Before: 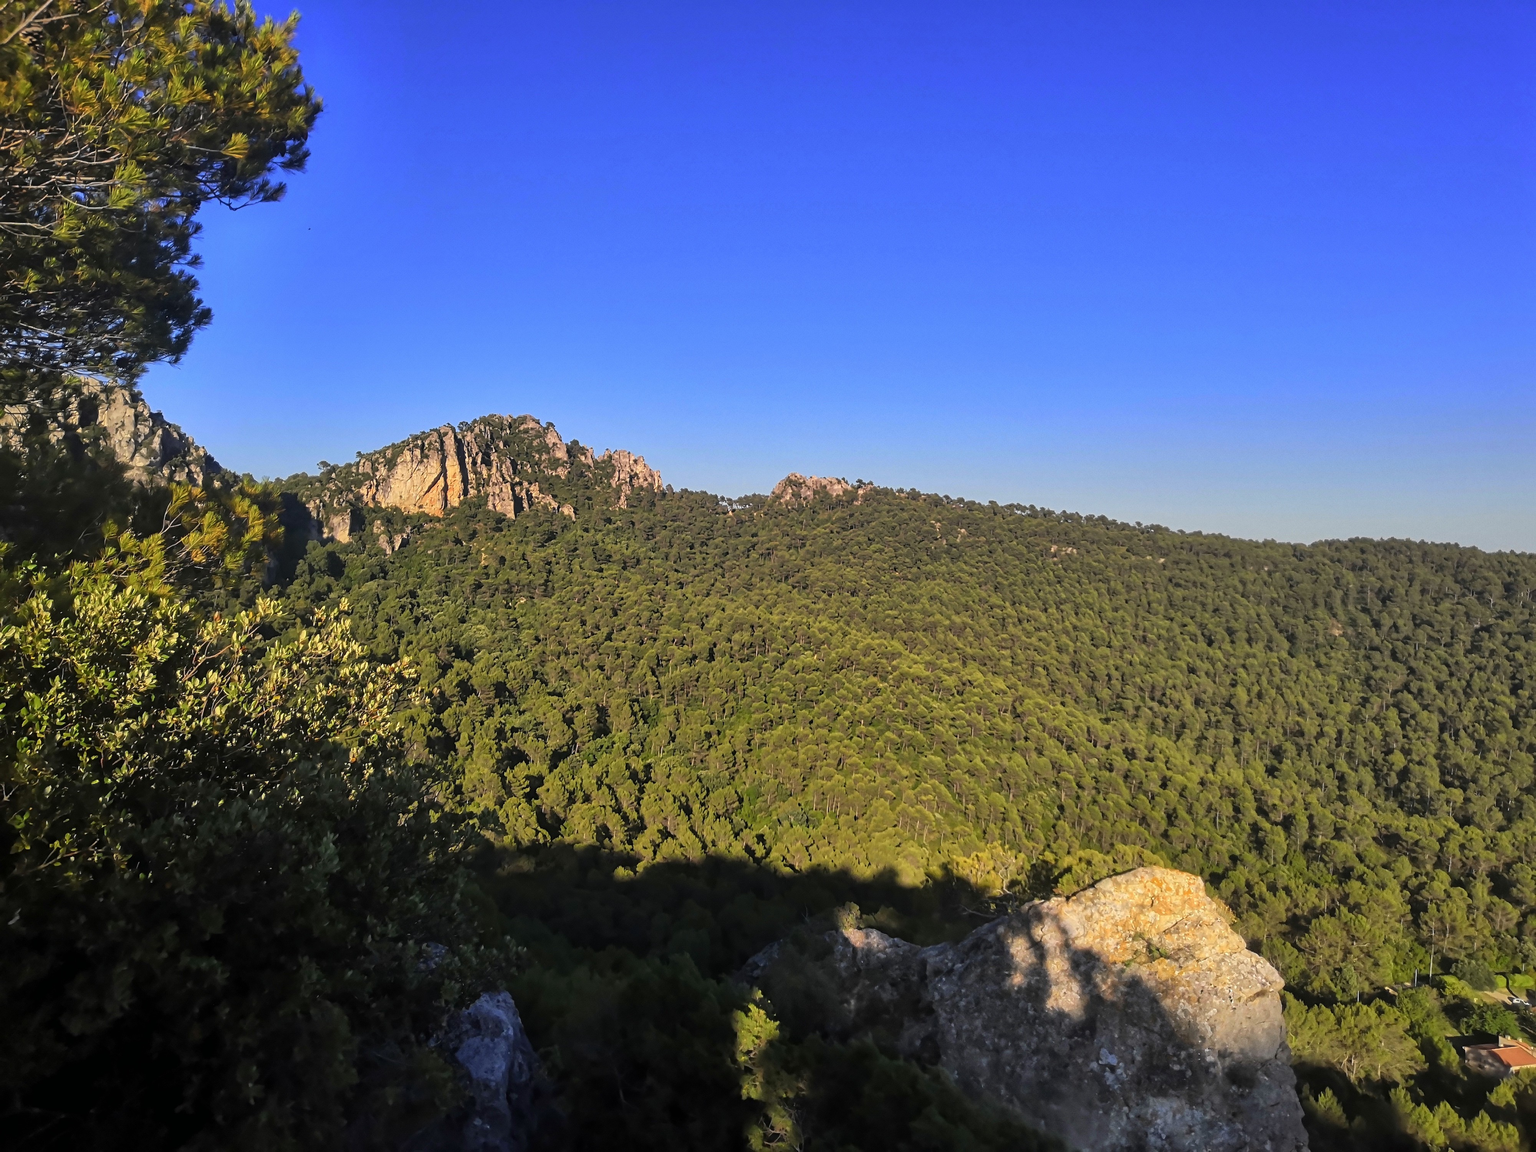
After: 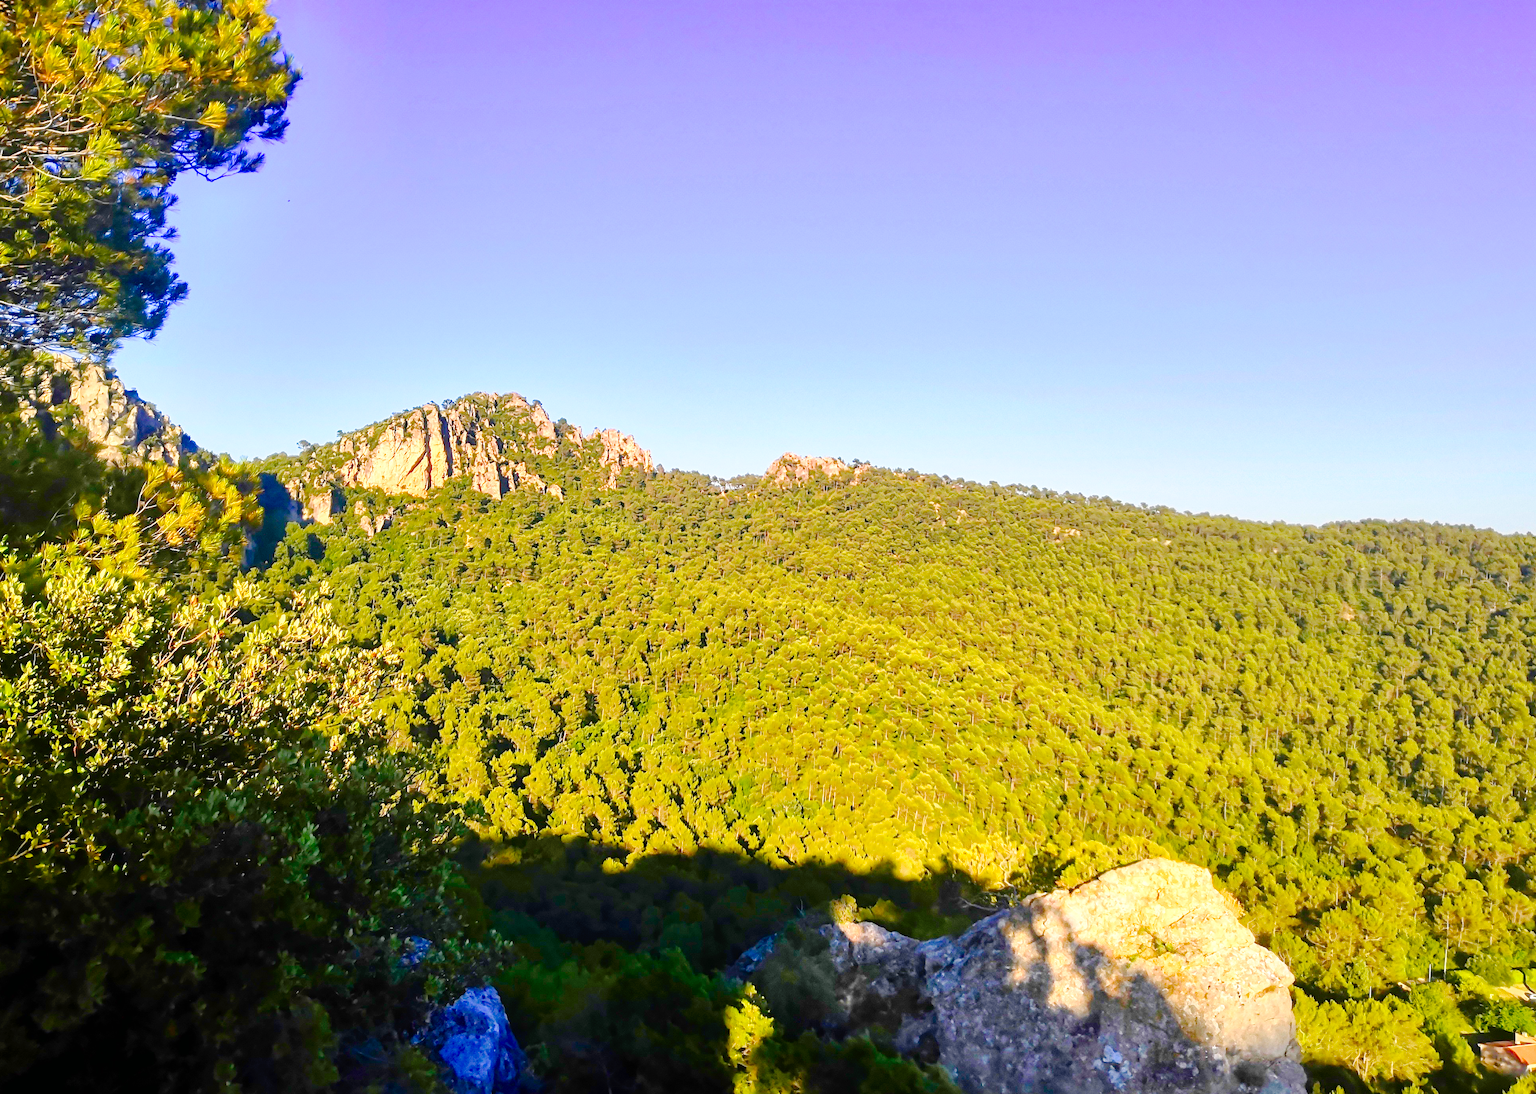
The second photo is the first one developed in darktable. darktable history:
tone curve: curves: ch0 [(0, 0) (0.003, 0) (0.011, 0.001) (0.025, 0.003) (0.044, 0.005) (0.069, 0.012) (0.1, 0.023) (0.136, 0.039) (0.177, 0.088) (0.224, 0.15) (0.277, 0.24) (0.335, 0.337) (0.399, 0.437) (0.468, 0.535) (0.543, 0.629) (0.623, 0.71) (0.709, 0.782) (0.801, 0.856) (0.898, 0.94) (1, 1)], preserve colors none
velvia: strength 31.99%, mid-tones bias 0.201
crop: left 1.947%, top 3.005%, right 1.057%, bottom 4.833%
exposure: black level correction 0, exposure 1.107 EV, compensate highlight preservation false
tone equalizer: -8 EV -0.433 EV, -7 EV -0.396 EV, -6 EV -0.328 EV, -5 EV -0.191 EV, -3 EV 0.246 EV, -2 EV 0.304 EV, -1 EV 0.369 EV, +0 EV 0.435 EV
color balance rgb: power › hue 326.51°, perceptual saturation grading › global saturation 20%, perceptual saturation grading › highlights -25.168%, perceptual saturation grading › shadows 49.546%, global vibrance 23.779%, contrast -25.56%
